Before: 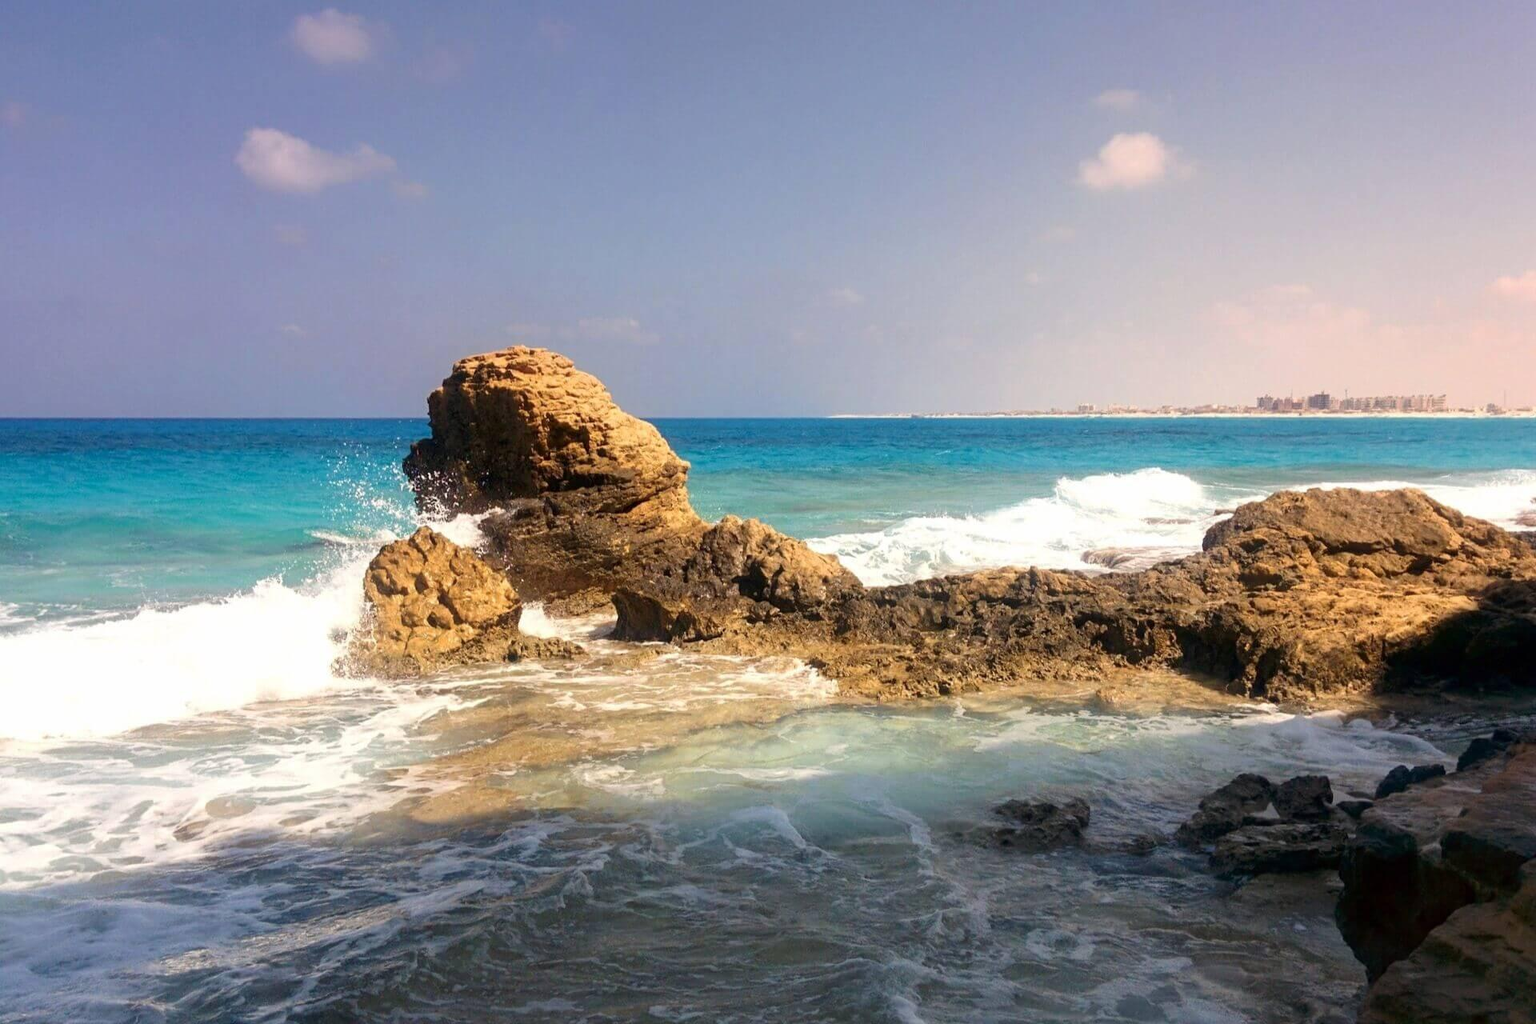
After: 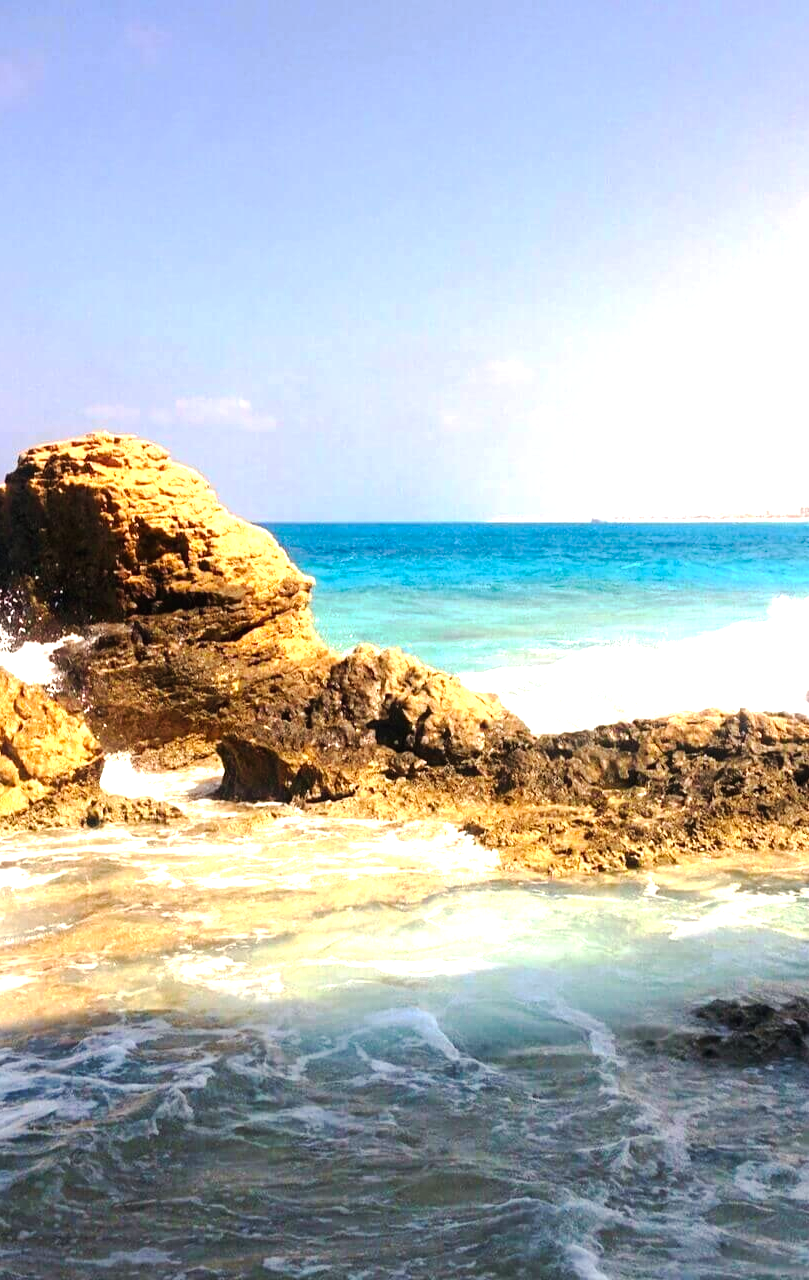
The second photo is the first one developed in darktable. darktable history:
crop: left 28.583%, right 29.231%
exposure: black level correction 0, exposure 1.2 EV, compensate exposure bias true, compensate highlight preservation false
tone curve: curves: ch0 [(0, 0) (0.003, 0.008) (0.011, 0.011) (0.025, 0.014) (0.044, 0.021) (0.069, 0.029) (0.1, 0.042) (0.136, 0.06) (0.177, 0.09) (0.224, 0.126) (0.277, 0.177) (0.335, 0.243) (0.399, 0.31) (0.468, 0.388) (0.543, 0.484) (0.623, 0.585) (0.709, 0.683) (0.801, 0.775) (0.898, 0.873) (1, 1)], preserve colors none
